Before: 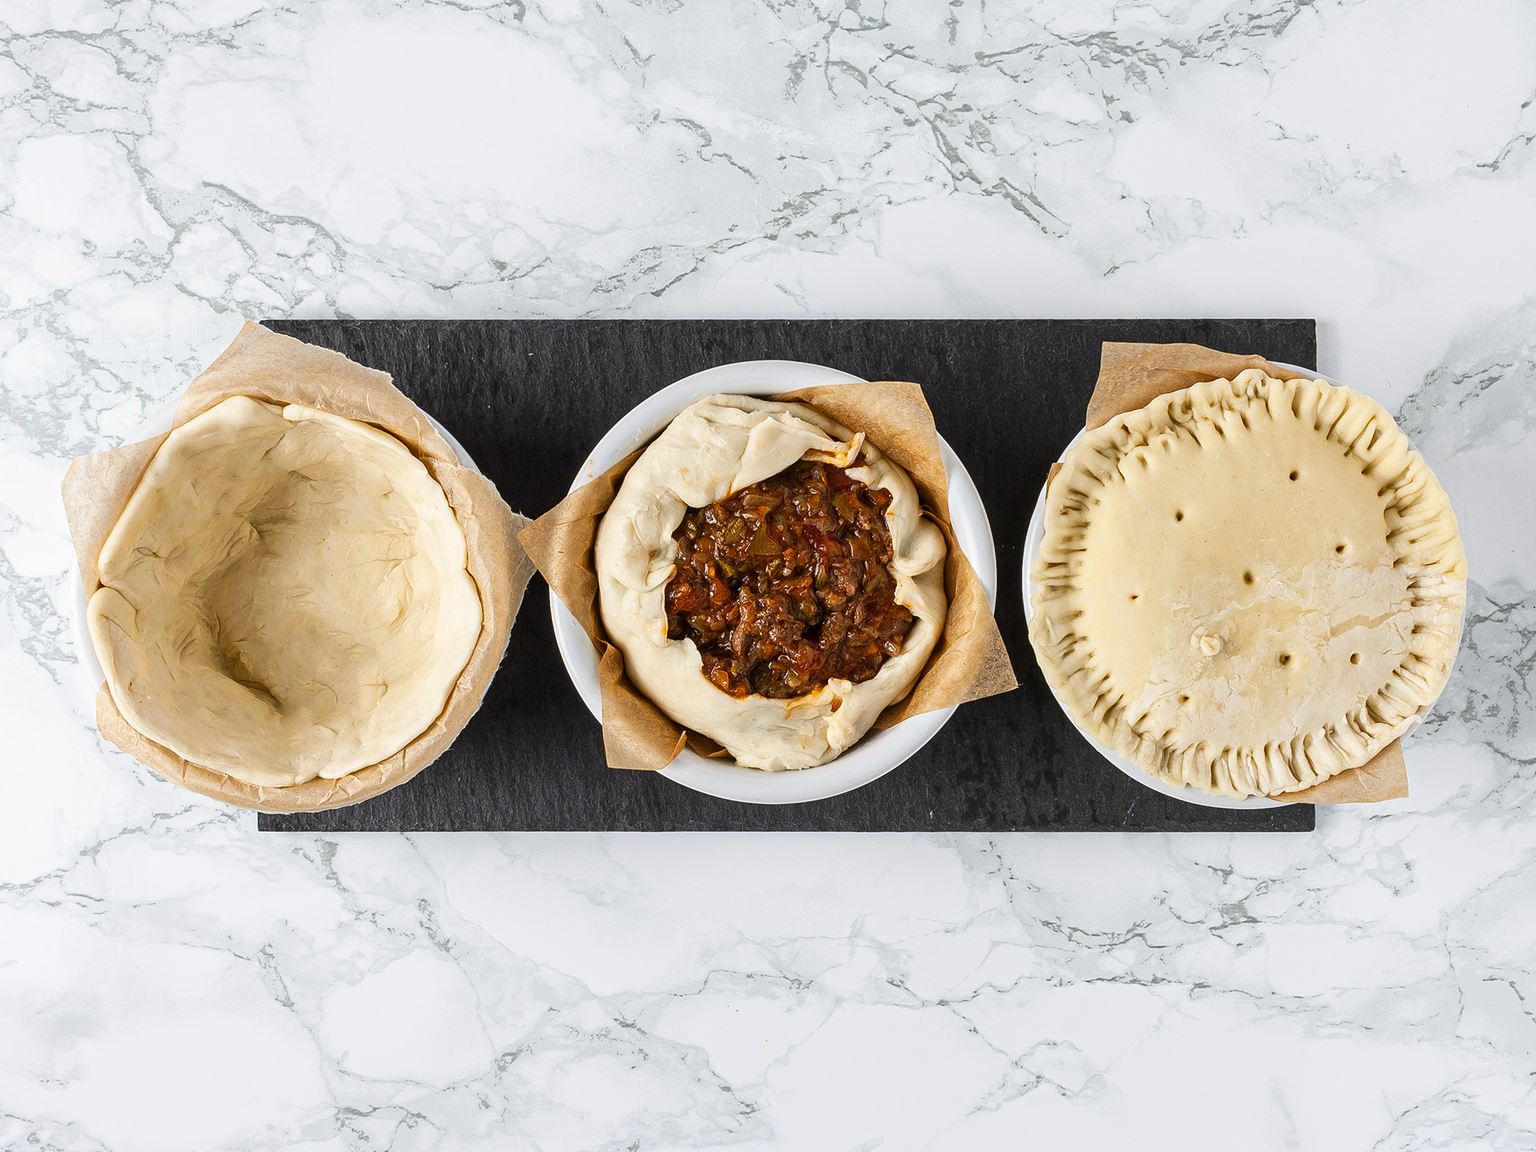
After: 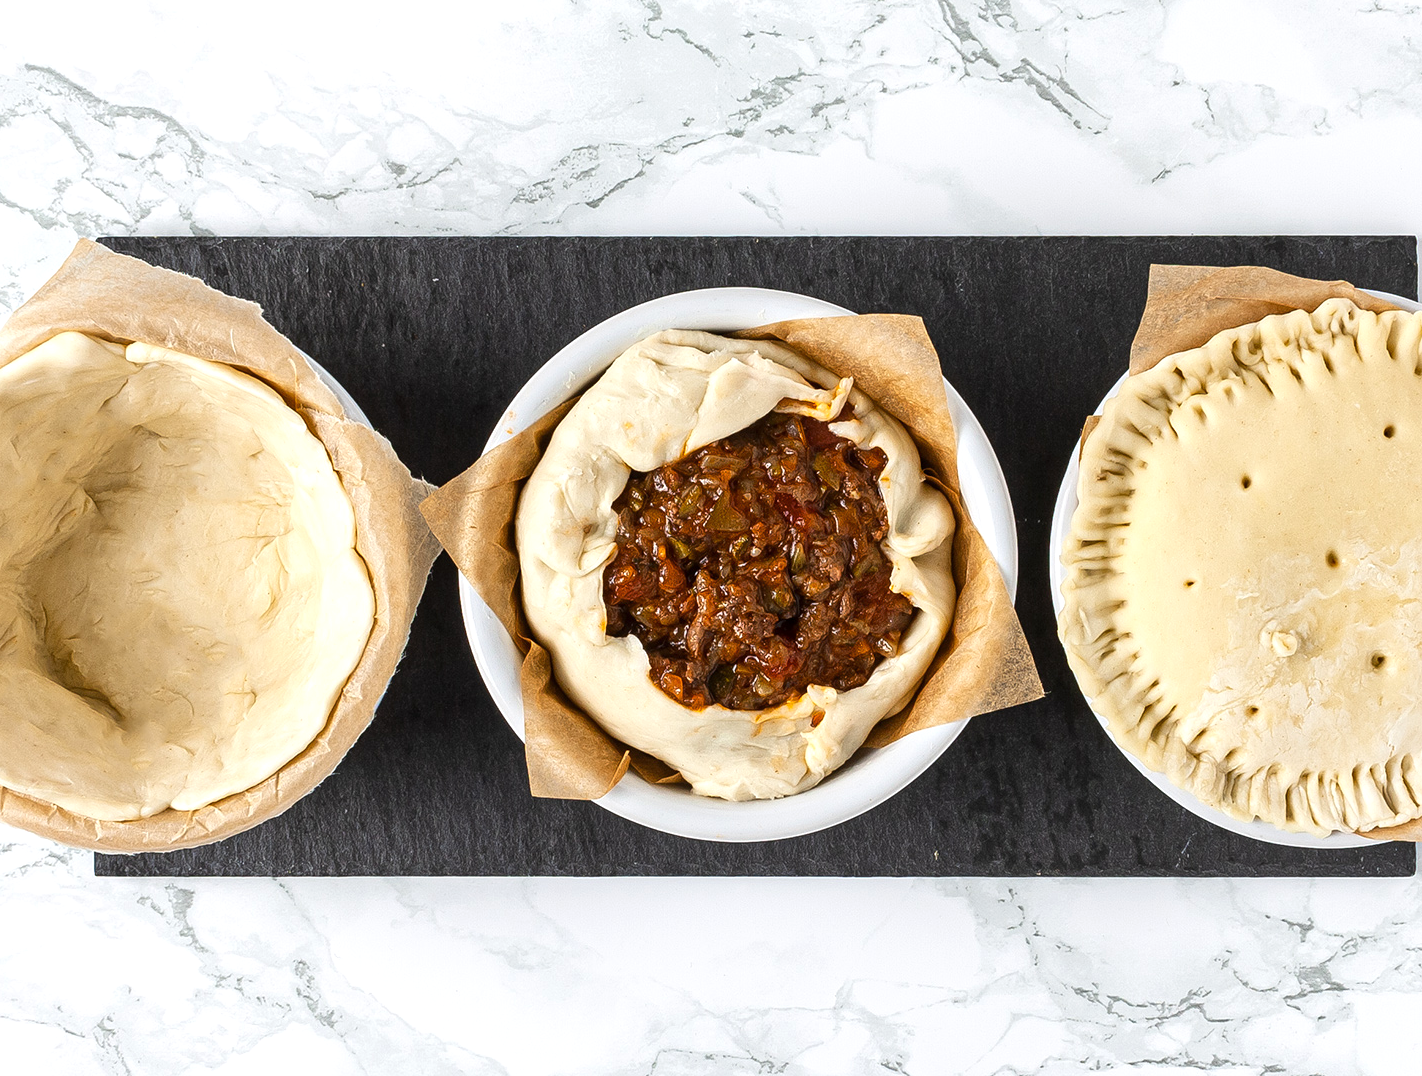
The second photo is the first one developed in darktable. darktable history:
crop and rotate: left 11.908%, top 11.36%, right 14.003%, bottom 13.903%
exposure: exposure 0.297 EV, compensate exposure bias true, compensate highlight preservation false
